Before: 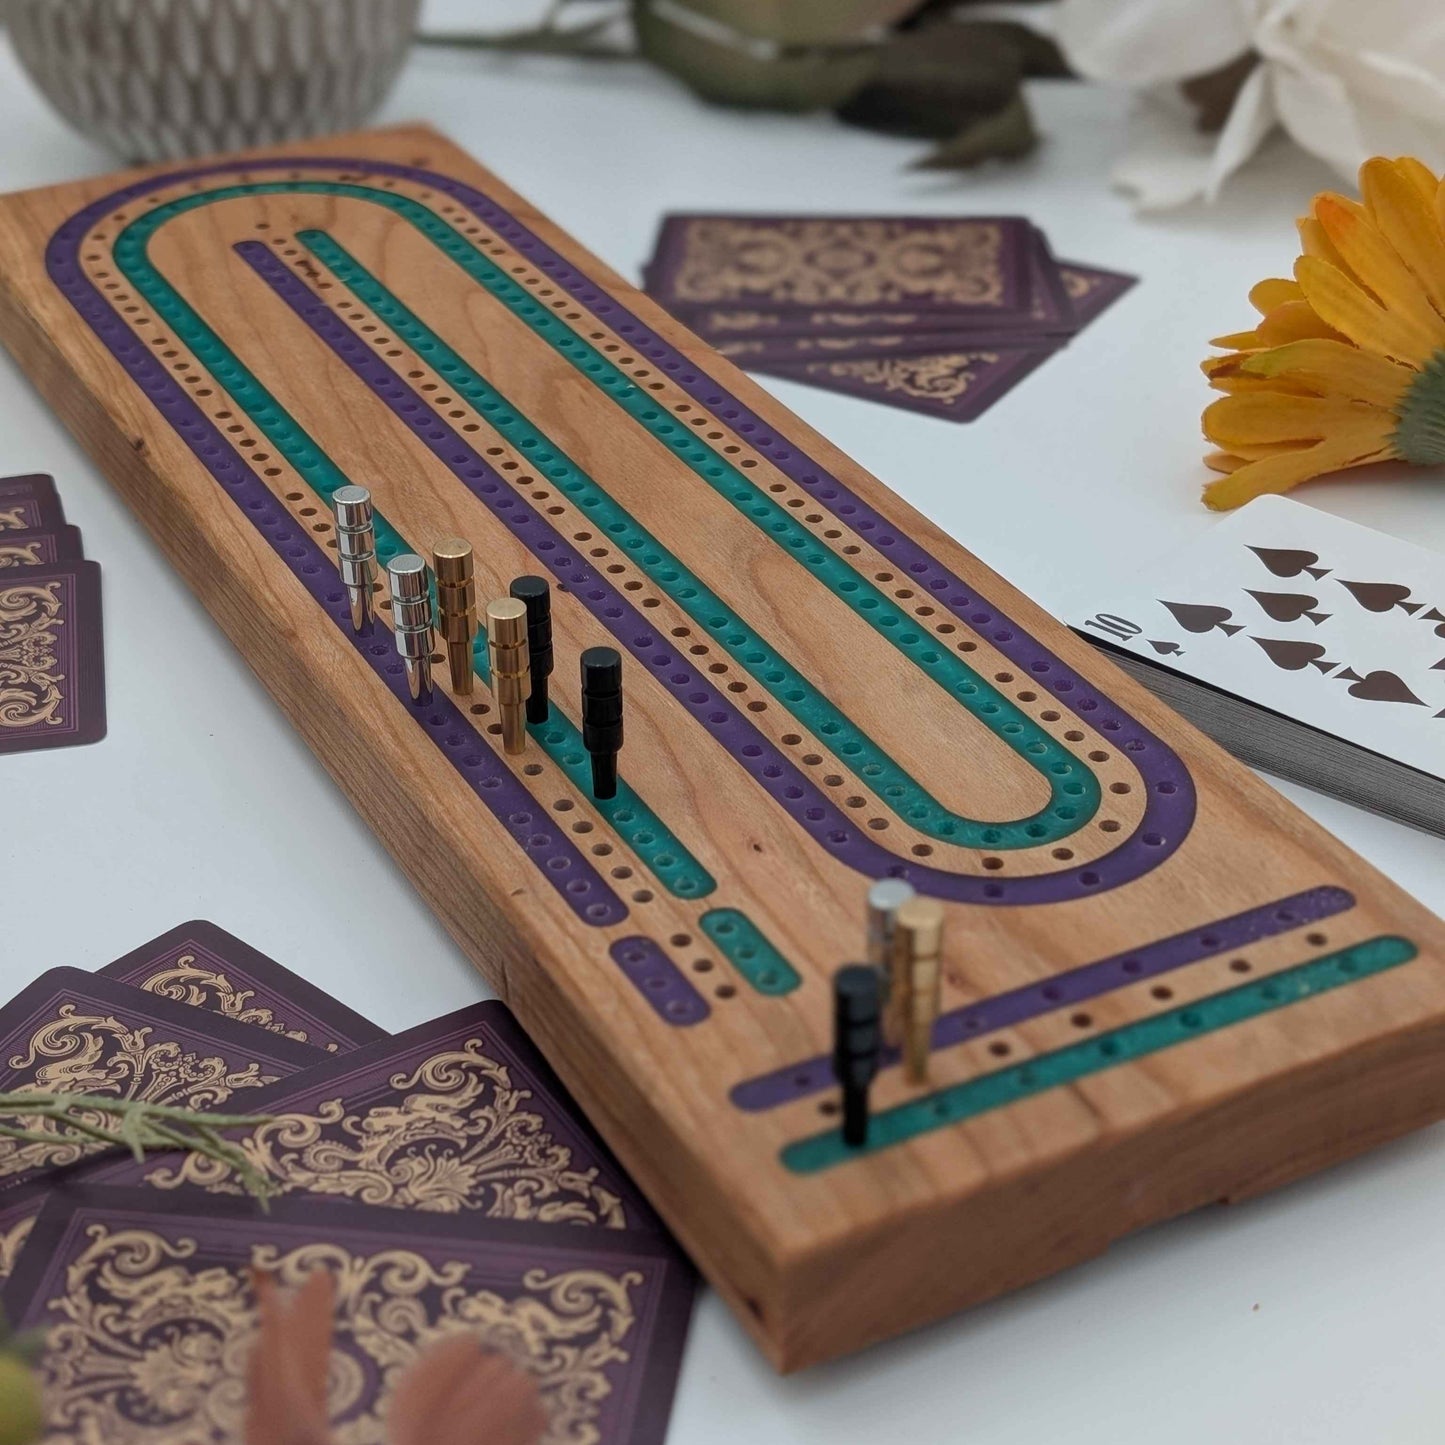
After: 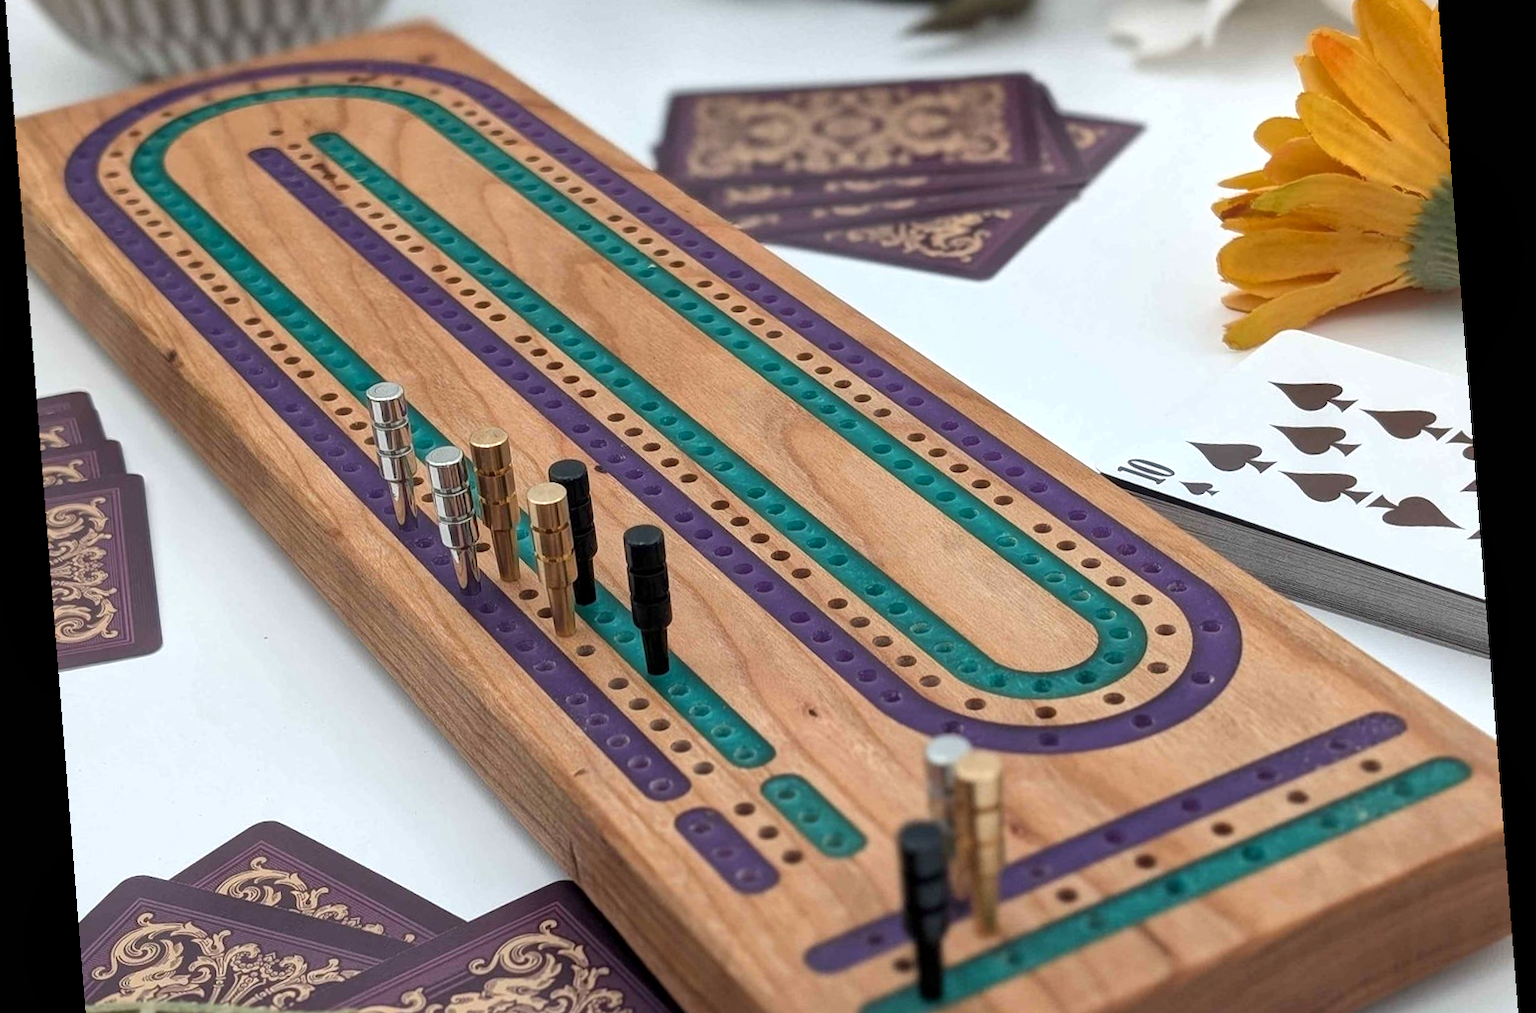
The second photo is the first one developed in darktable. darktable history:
rotate and perspective: rotation -4.2°, shear 0.006, automatic cropping off
crop: top 11.166%, bottom 22.168%
local contrast: mode bilateral grid, contrast 20, coarseness 50, detail 120%, midtone range 0.2
exposure: black level correction 0, exposure 0.6 EV, compensate highlight preservation false
